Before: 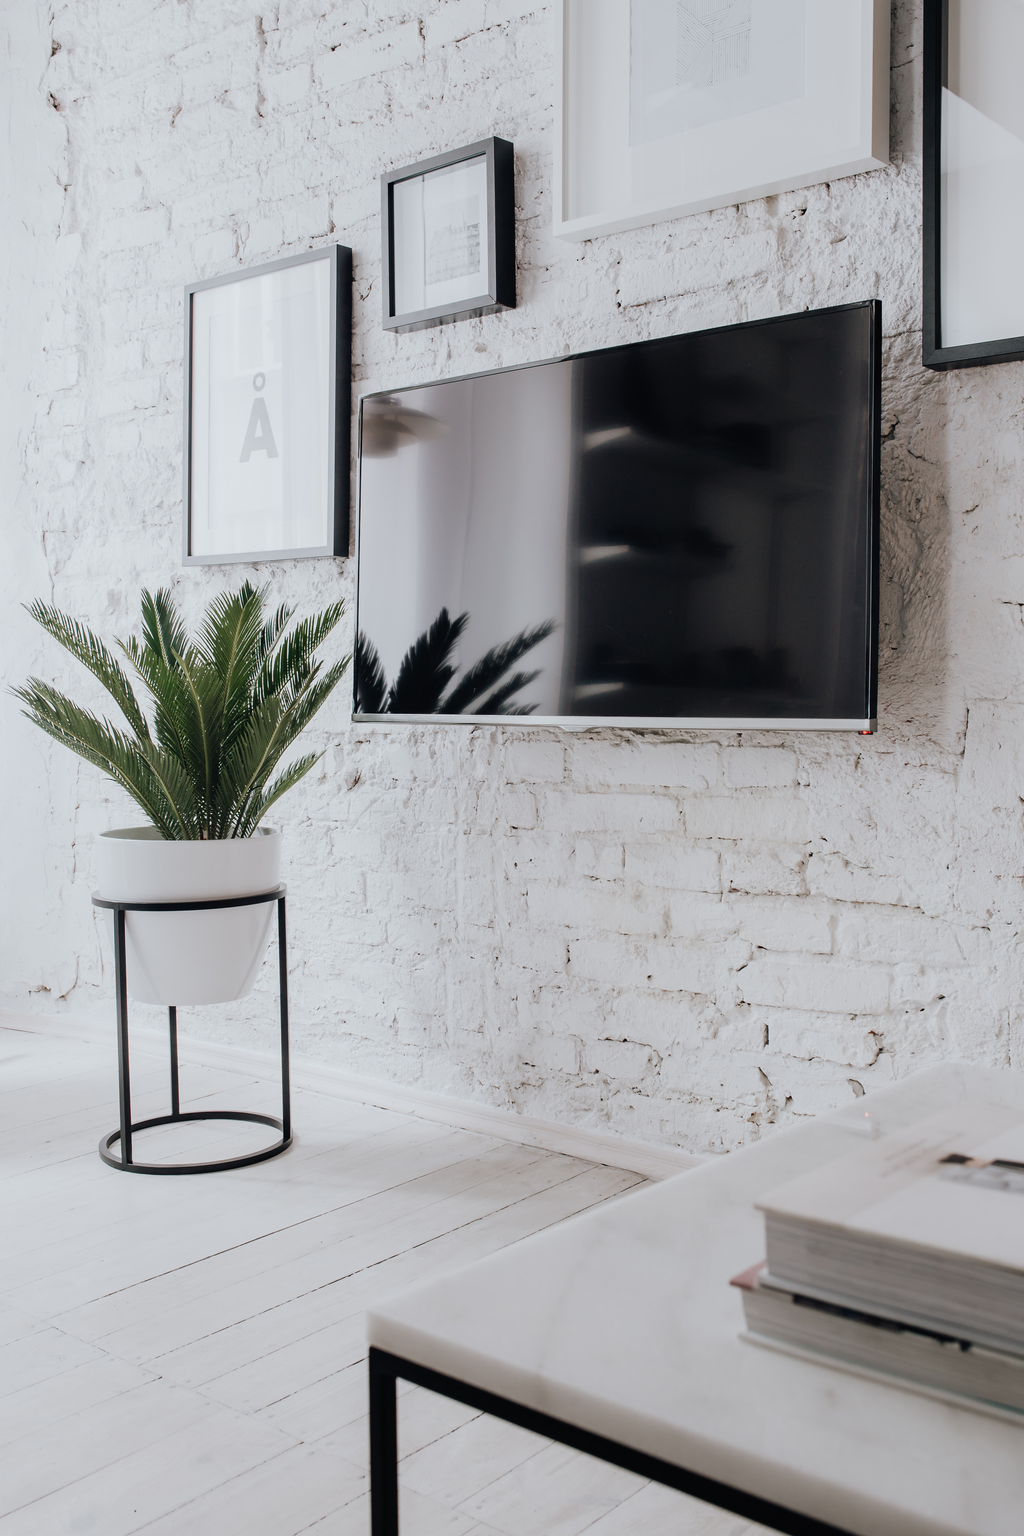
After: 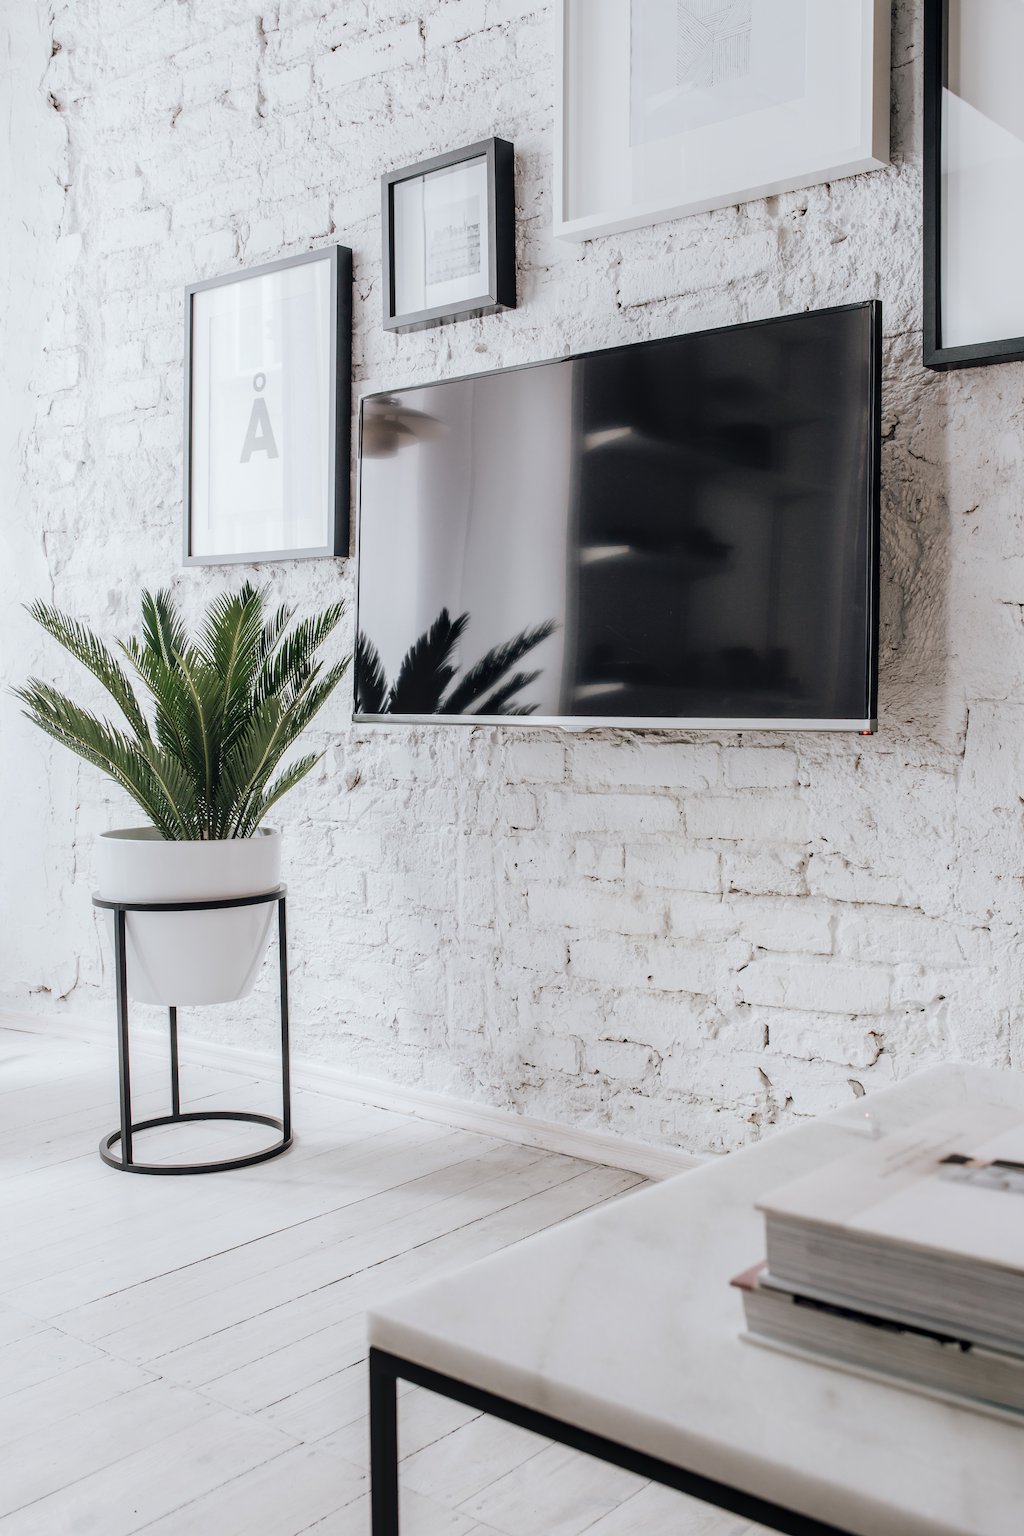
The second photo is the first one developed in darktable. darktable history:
local contrast: on, module defaults
exposure: exposure 0.209 EV, compensate highlight preservation false
